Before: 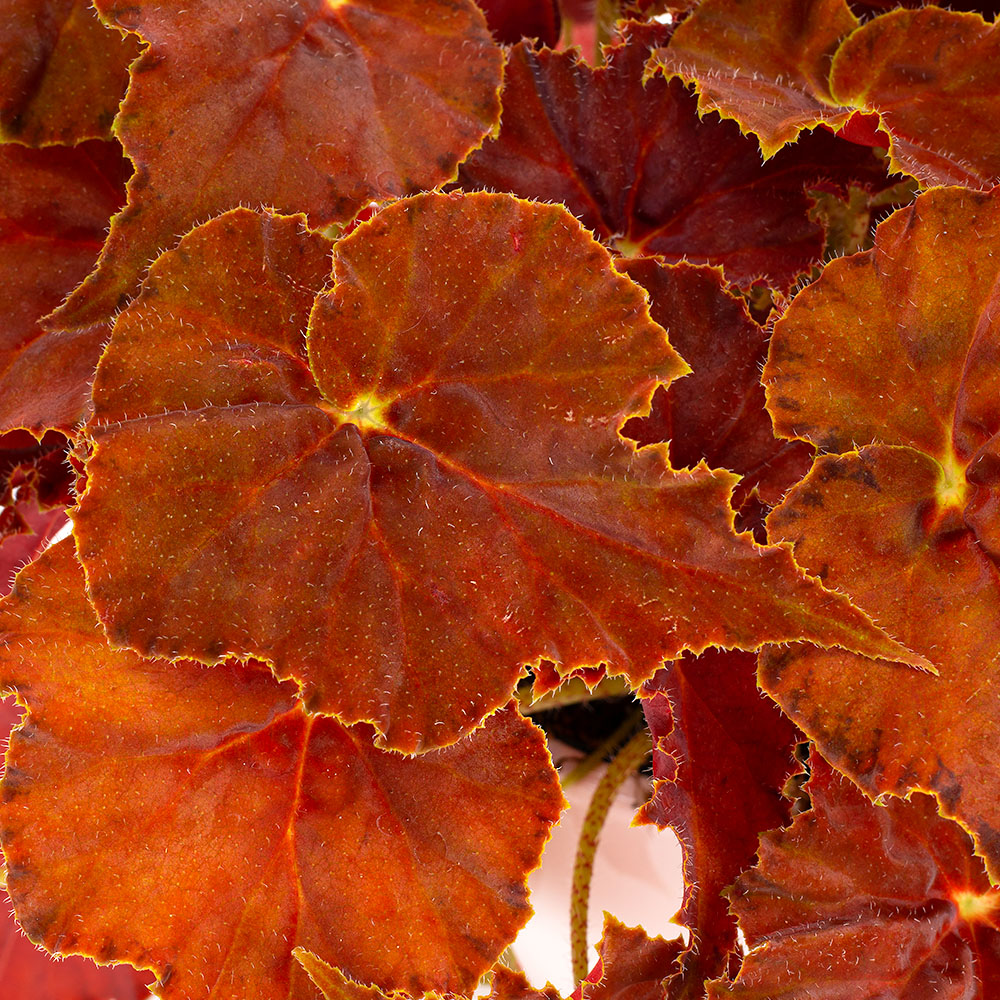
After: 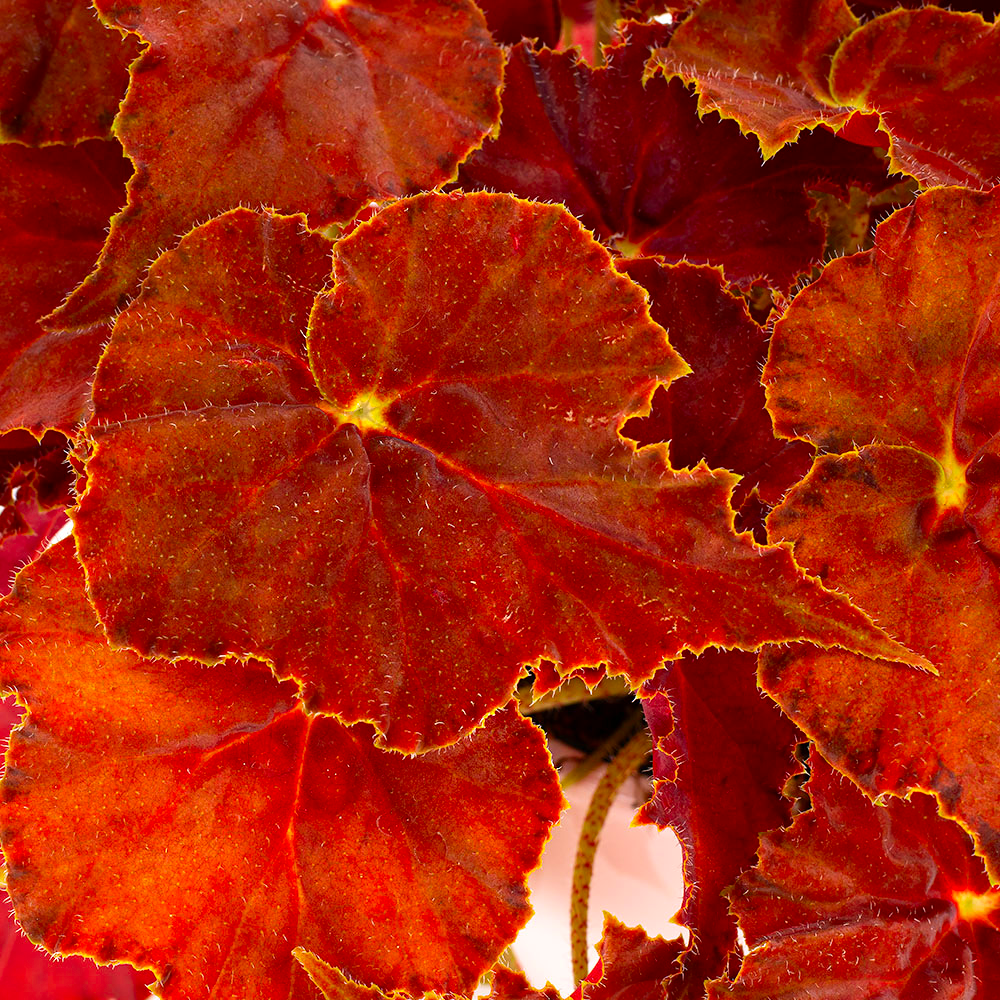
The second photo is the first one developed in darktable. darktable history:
contrast brightness saturation: contrast 0.09, saturation 0.275
